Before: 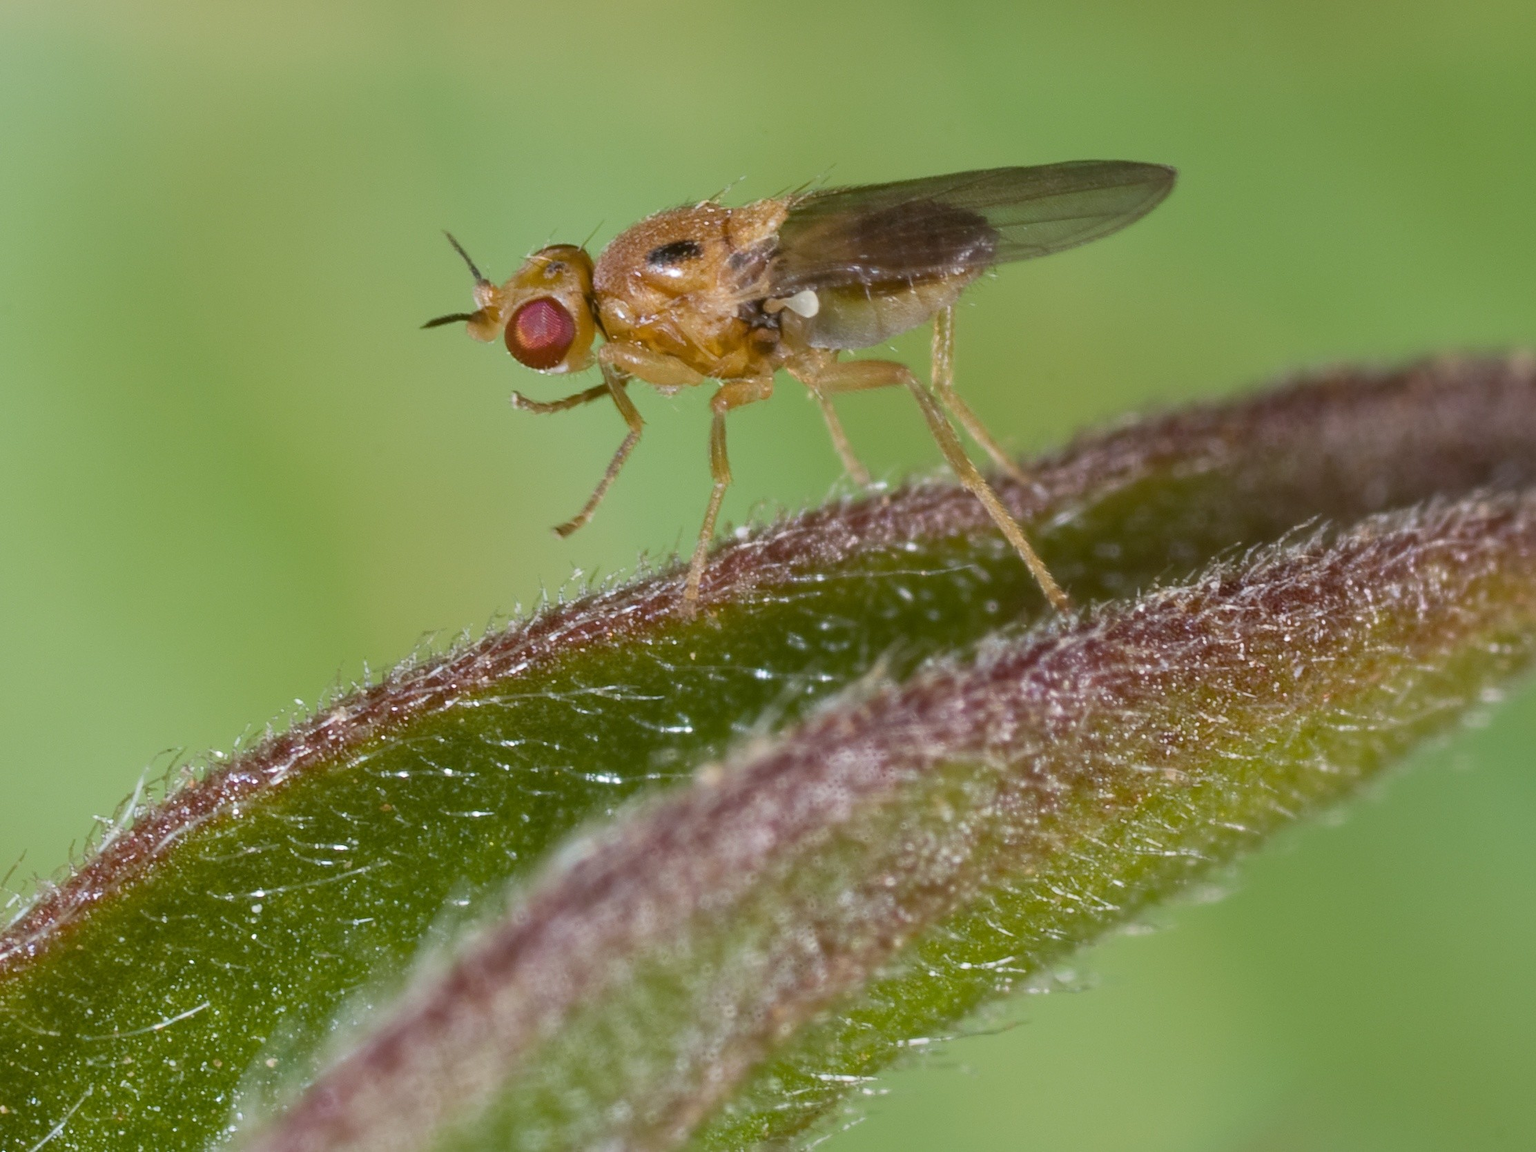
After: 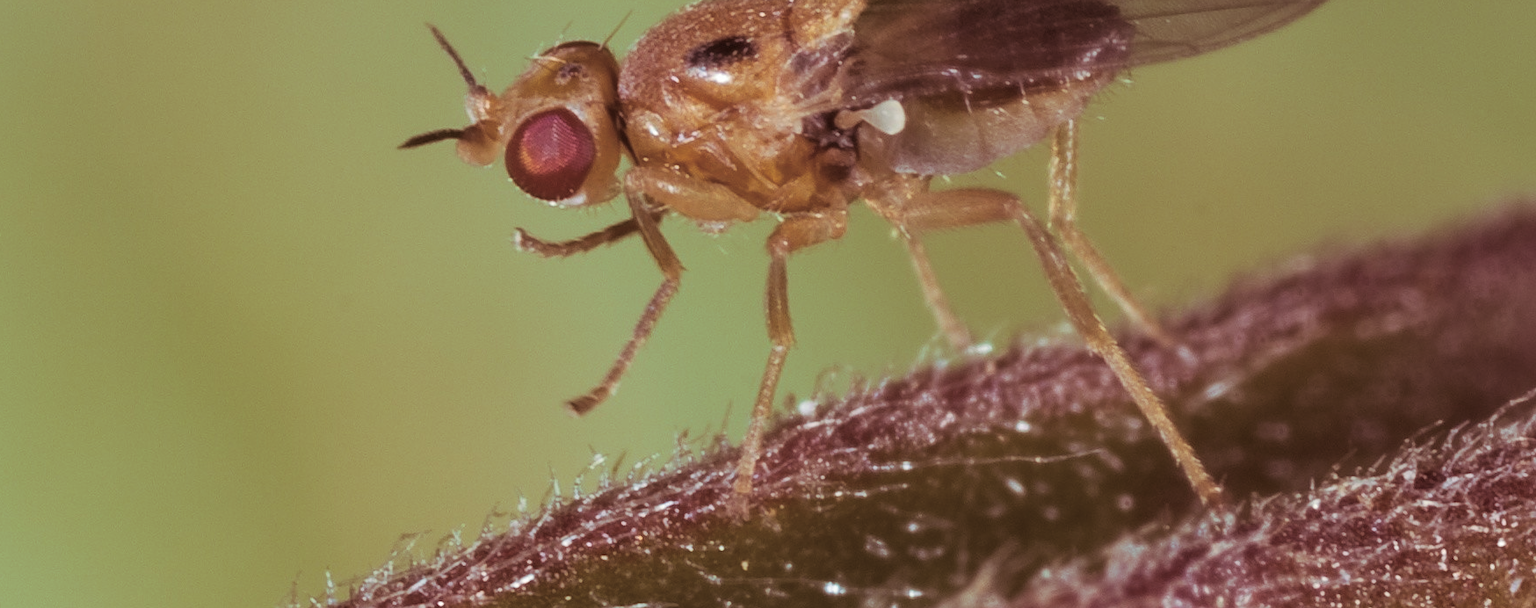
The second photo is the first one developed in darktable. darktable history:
split-toning: on, module defaults
crop: left 7.036%, top 18.398%, right 14.379%, bottom 40.043%
